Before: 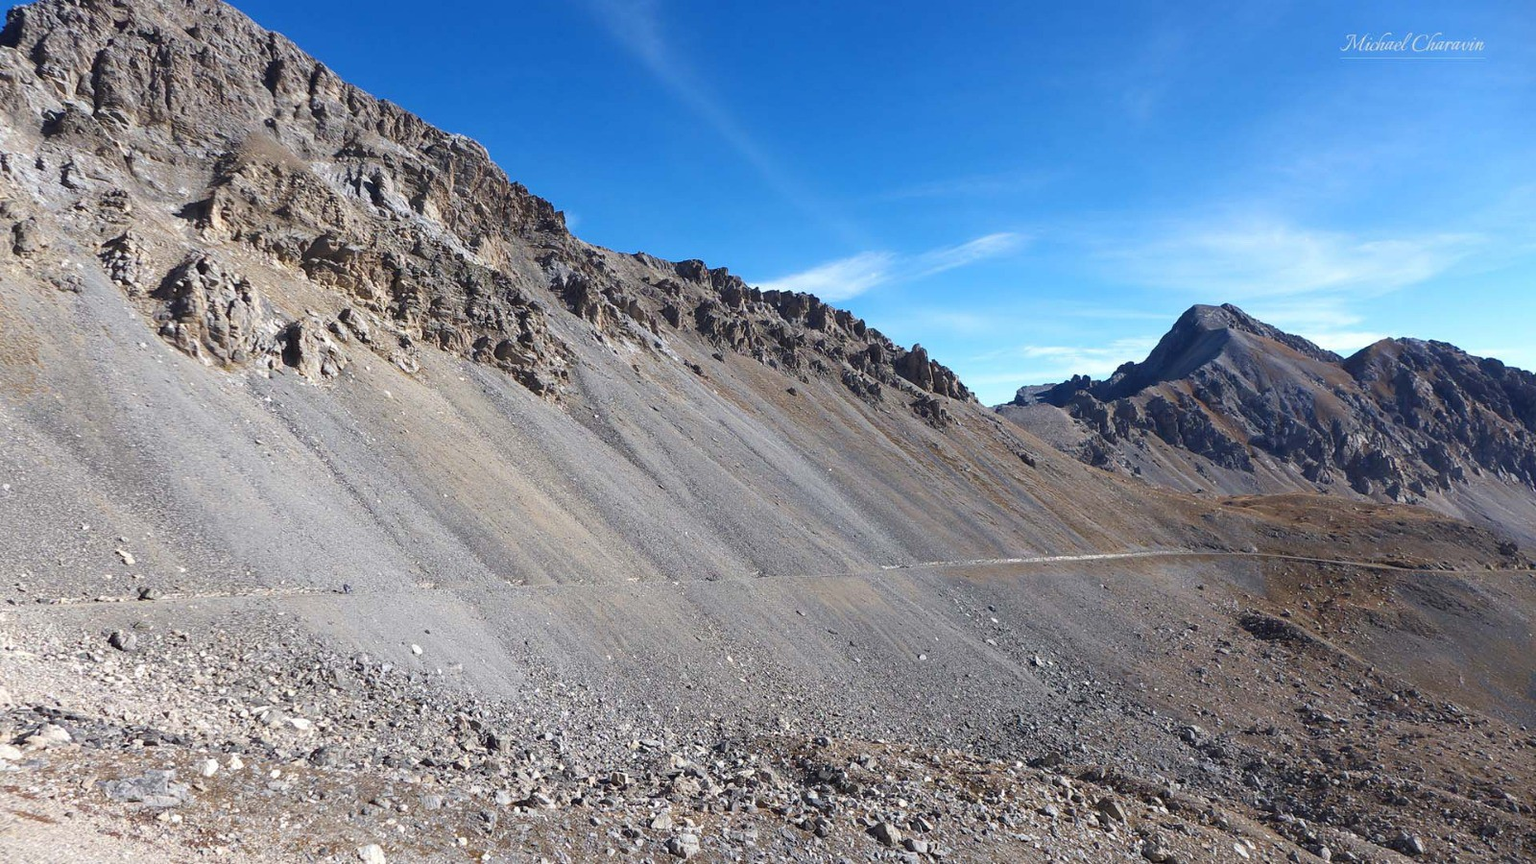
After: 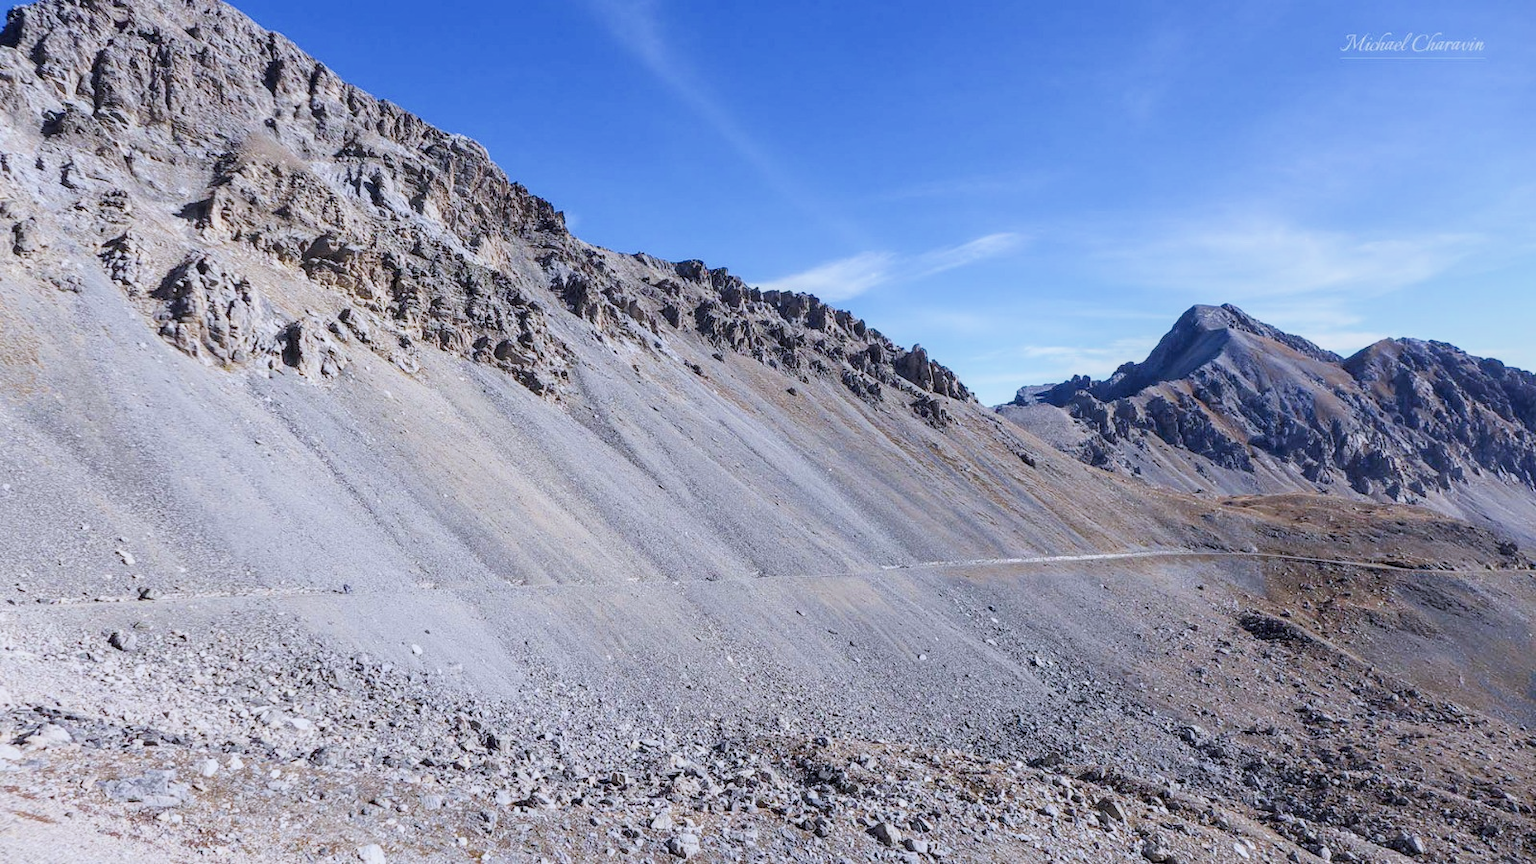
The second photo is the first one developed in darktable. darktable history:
white balance: red 0.967, blue 1.119, emerald 0.756
filmic rgb: black relative exposure -7.65 EV, white relative exposure 4.56 EV, hardness 3.61
exposure: exposure 0.6 EV, compensate highlight preservation false
local contrast: on, module defaults
